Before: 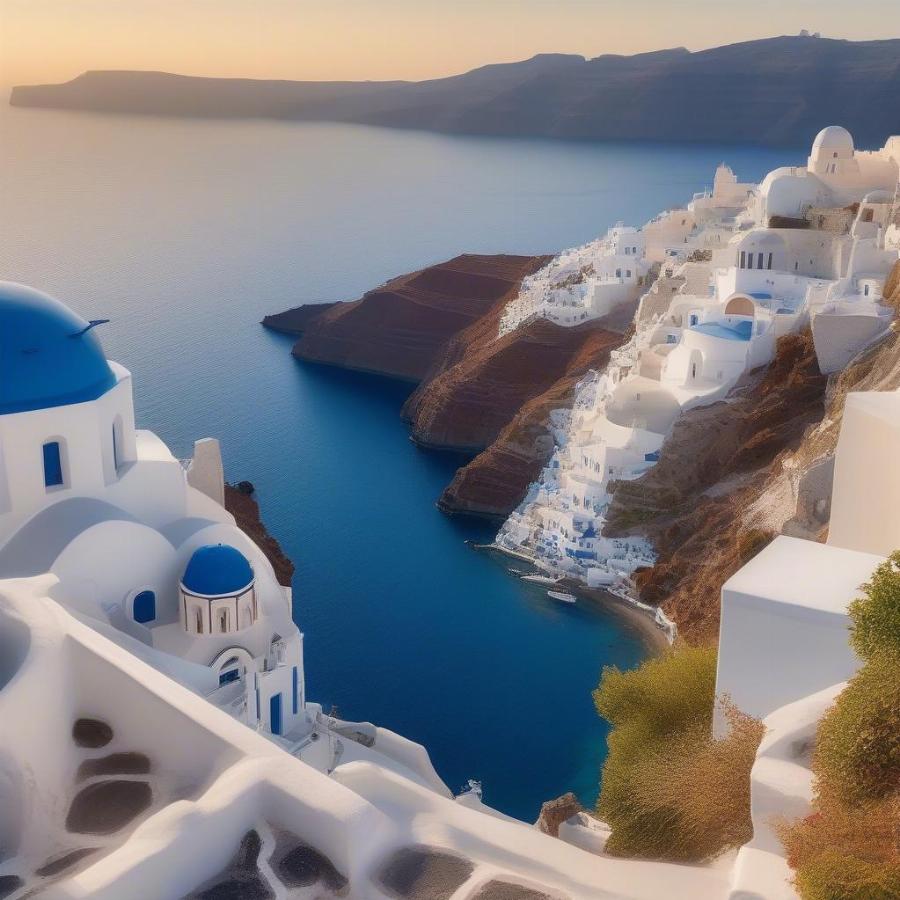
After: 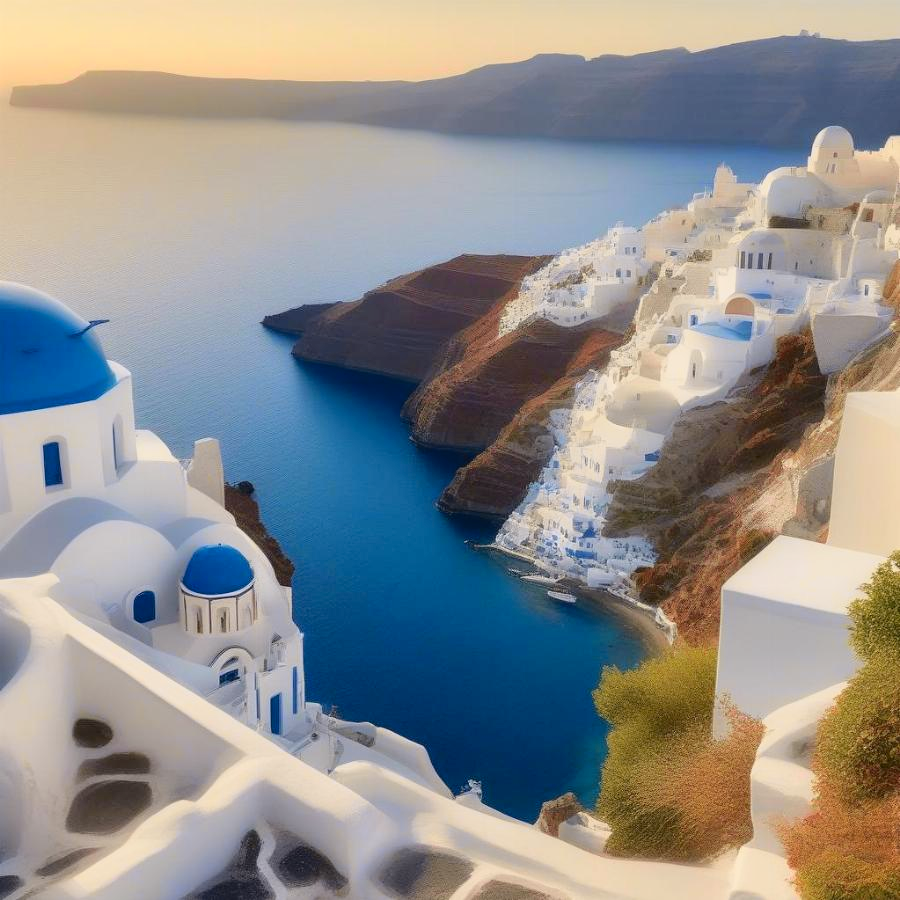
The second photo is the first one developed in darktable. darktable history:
tone curve: curves: ch0 [(0, 0.021) (0.049, 0.044) (0.152, 0.14) (0.328, 0.377) (0.473, 0.543) (0.641, 0.705) (0.85, 0.894) (1, 0.969)]; ch1 [(0, 0) (0.302, 0.331) (0.433, 0.432) (0.472, 0.47) (0.502, 0.503) (0.527, 0.521) (0.564, 0.58) (0.614, 0.626) (0.677, 0.701) (0.859, 0.885) (1, 1)]; ch2 [(0, 0) (0.33, 0.301) (0.447, 0.44) (0.487, 0.496) (0.502, 0.516) (0.535, 0.563) (0.565, 0.593) (0.608, 0.638) (1, 1)], color space Lab, independent channels, preserve colors none
